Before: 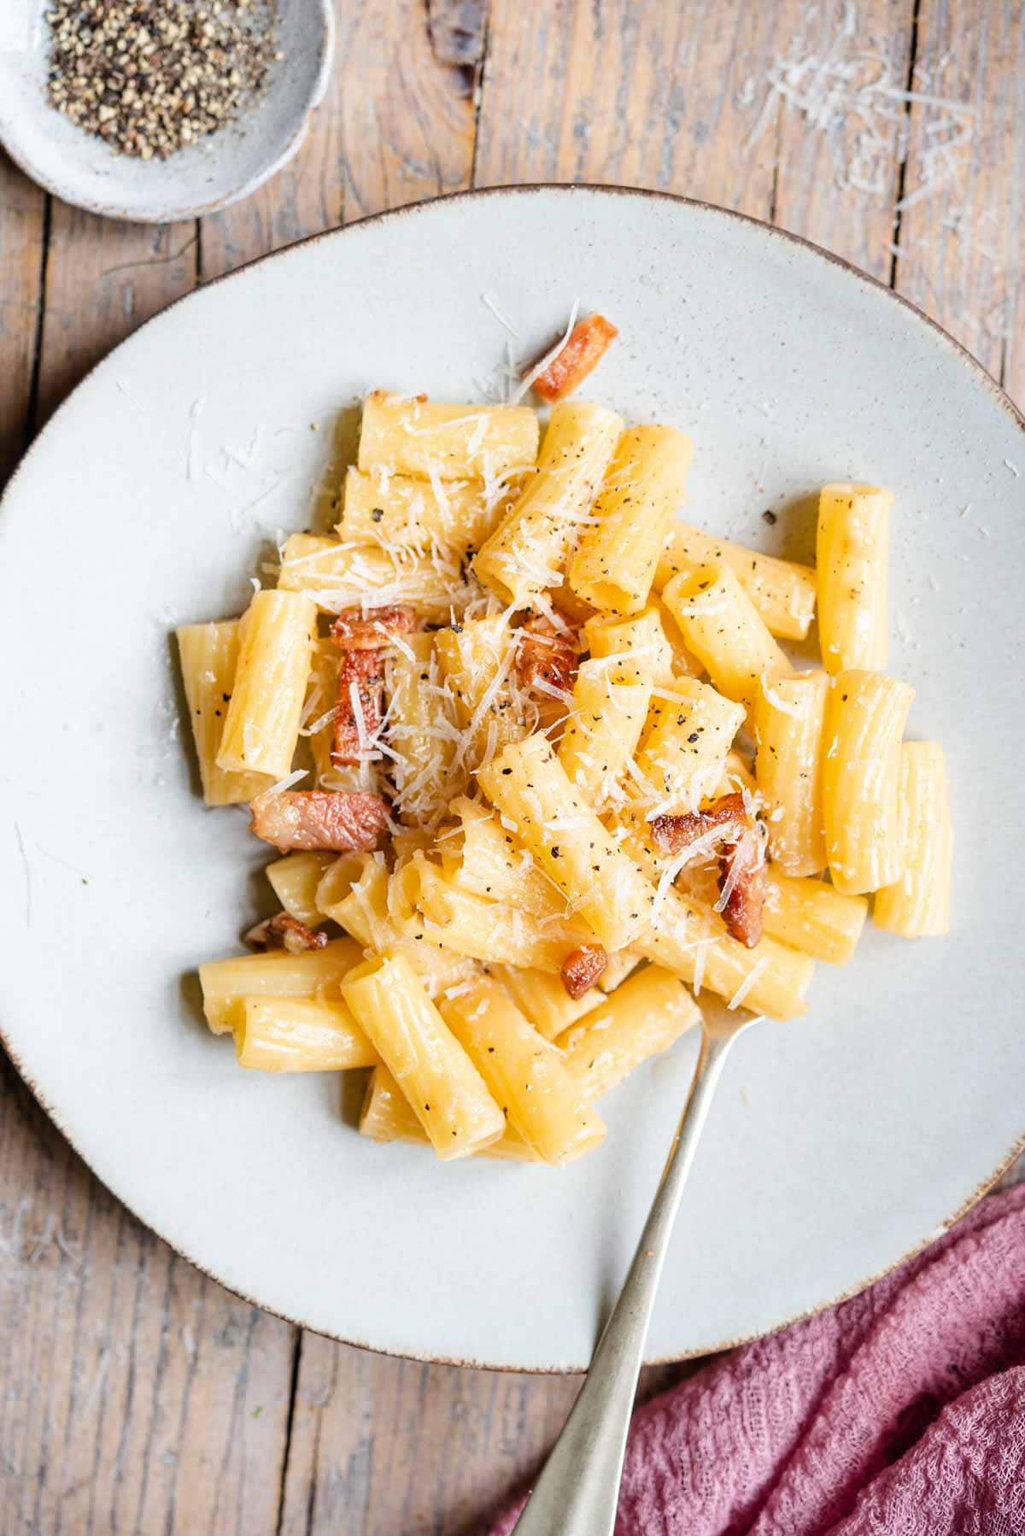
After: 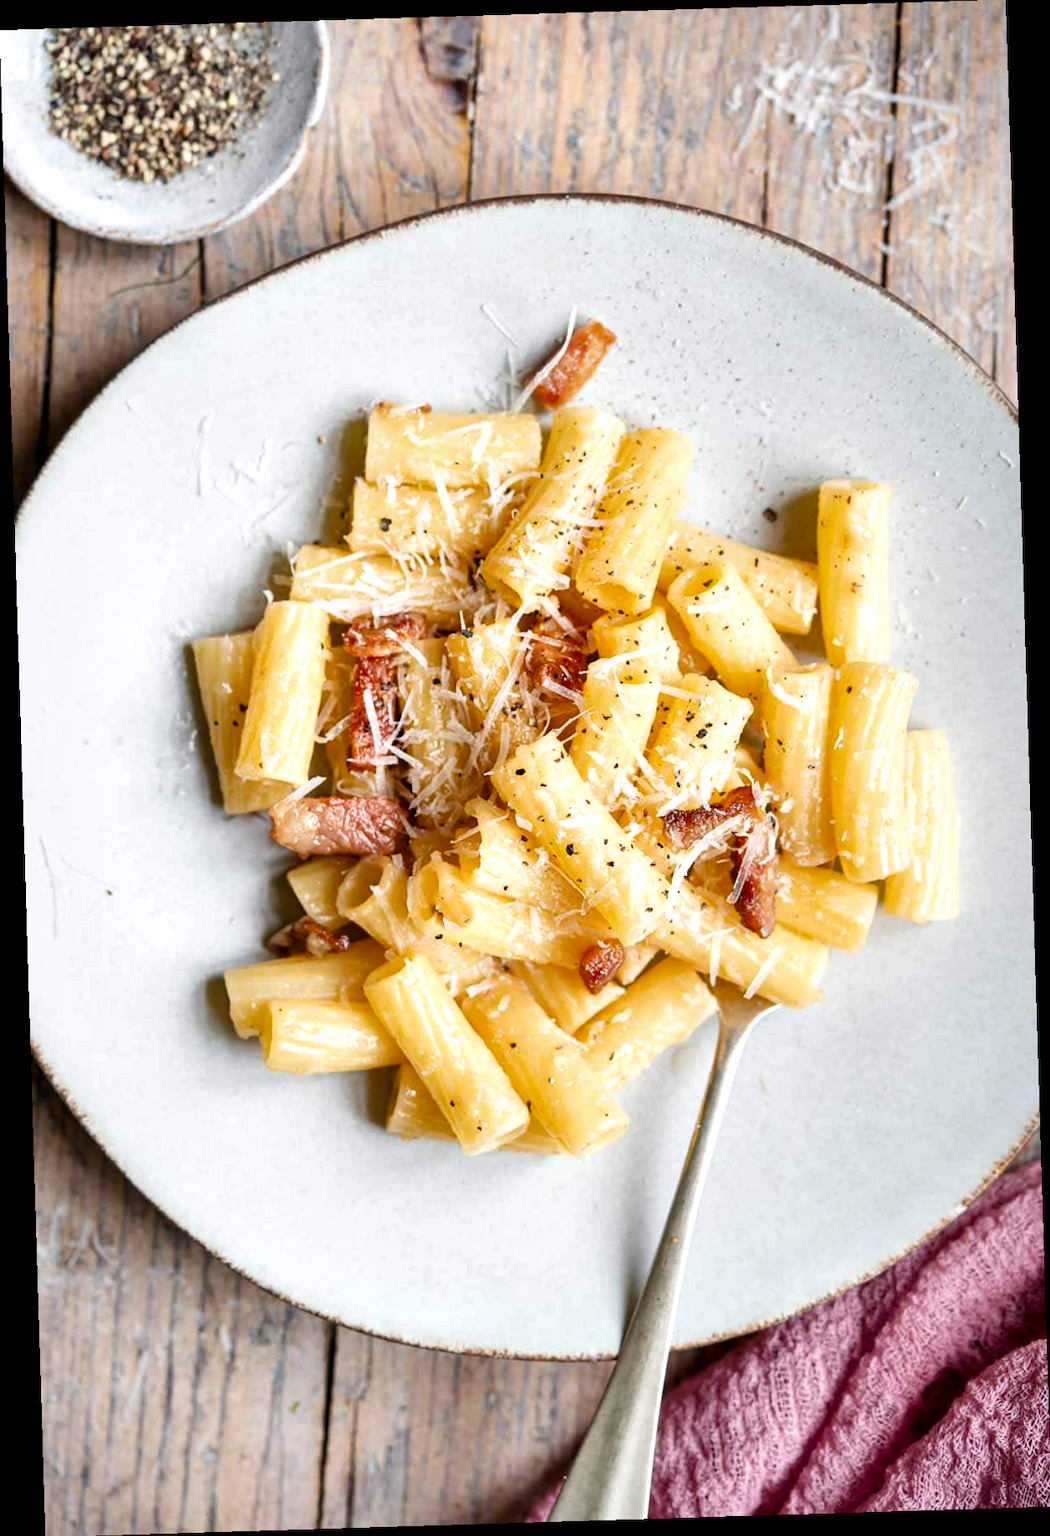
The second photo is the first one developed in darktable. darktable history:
rotate and perspective: rotation -1.75°, automatic cropping off
levels: mode automatic, black 0.023%, white 99.97%, levels [0.062, 0.494, 0.925]
local contrast: mode bilateral grid, contrast 100, coarseness 100, detail 165%, midtone range 0.2
